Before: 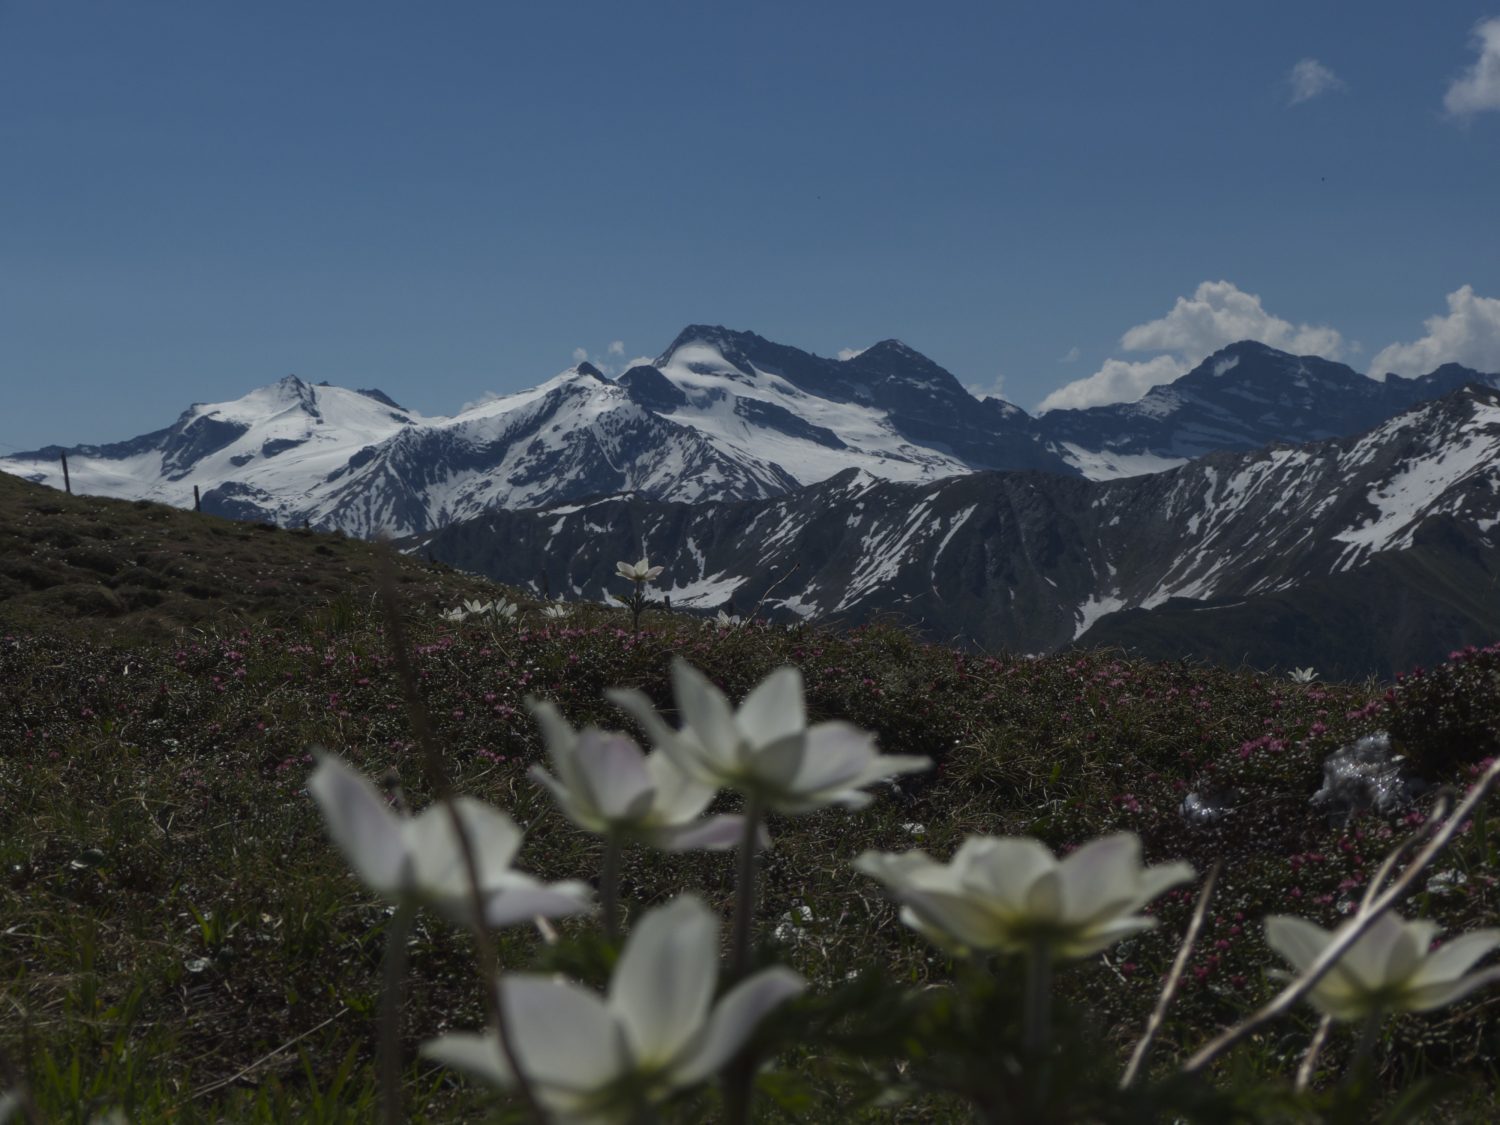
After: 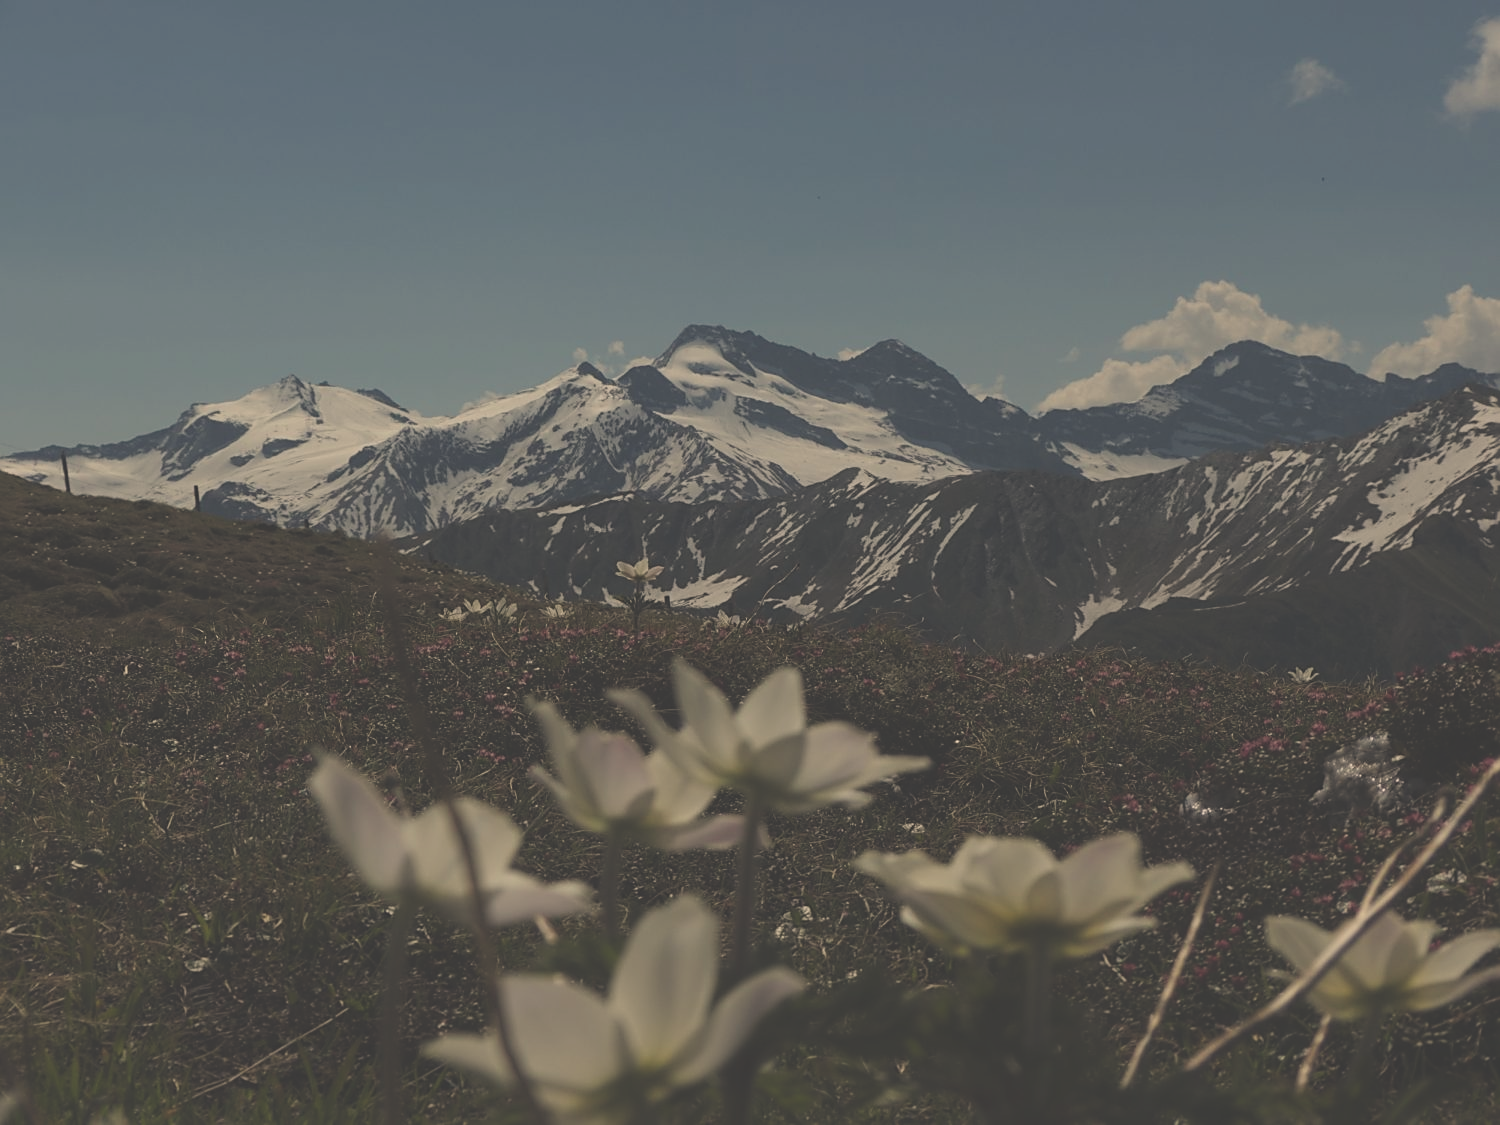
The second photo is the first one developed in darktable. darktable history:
exposure: black level correction -0.041, exposure 0.064 EV, compensate highlight preservation false
sharpen: on, module defaults
filmic rgb: hardness 4.17, contrast 0.921
white balance: red 1.138, green 0.996, blue 0.812
